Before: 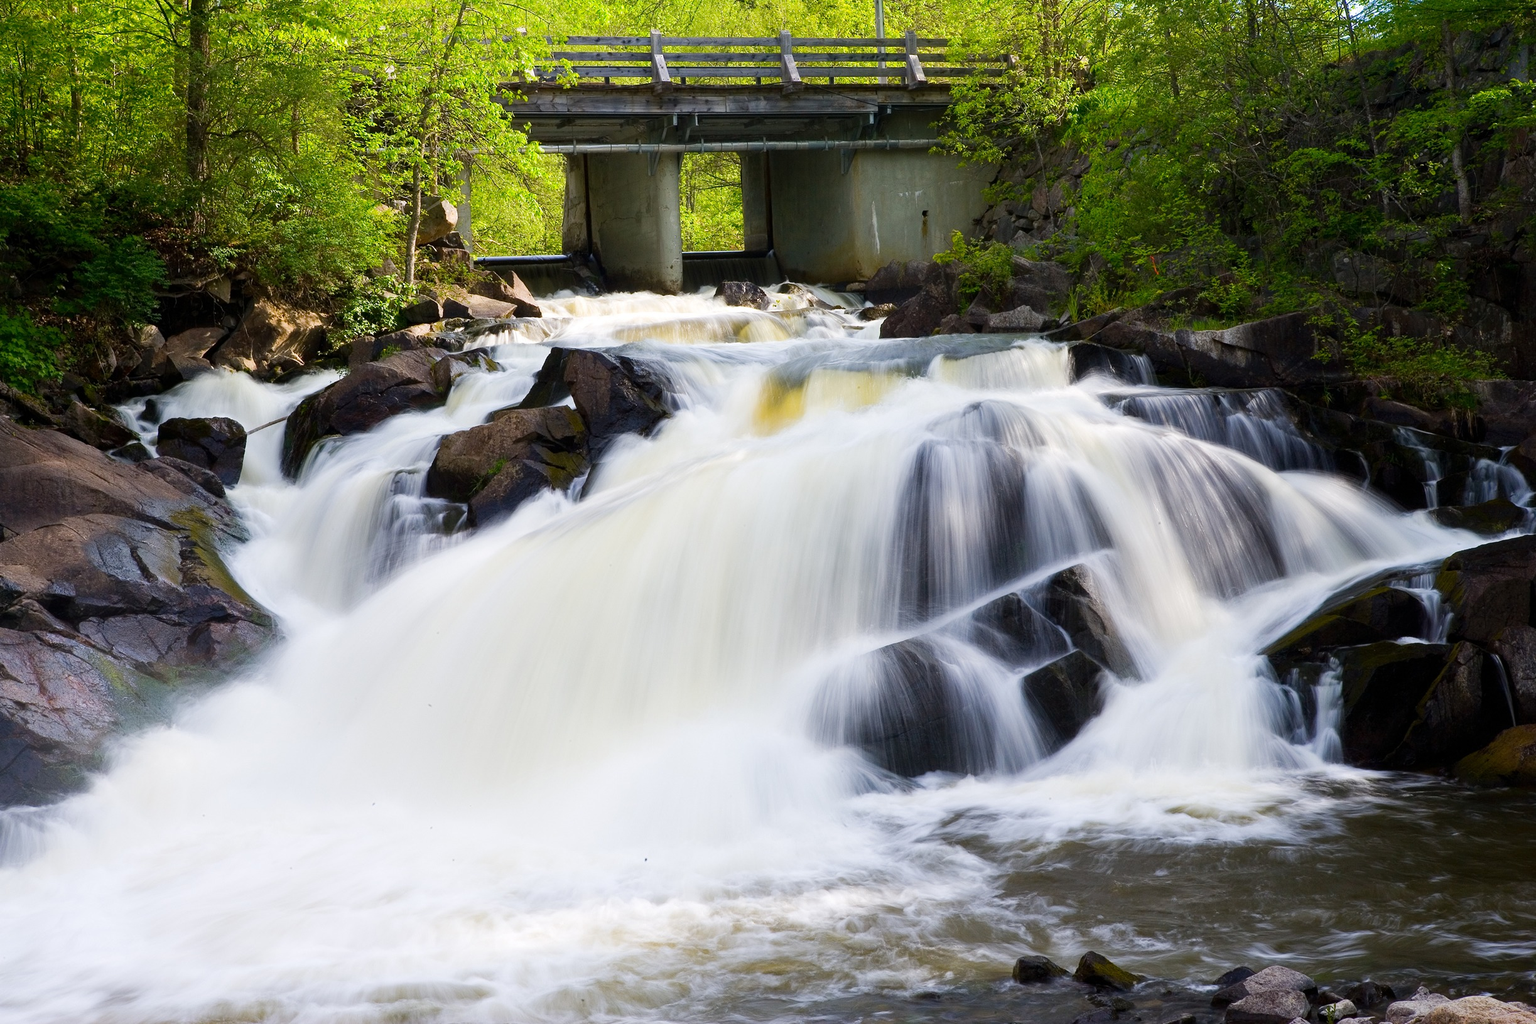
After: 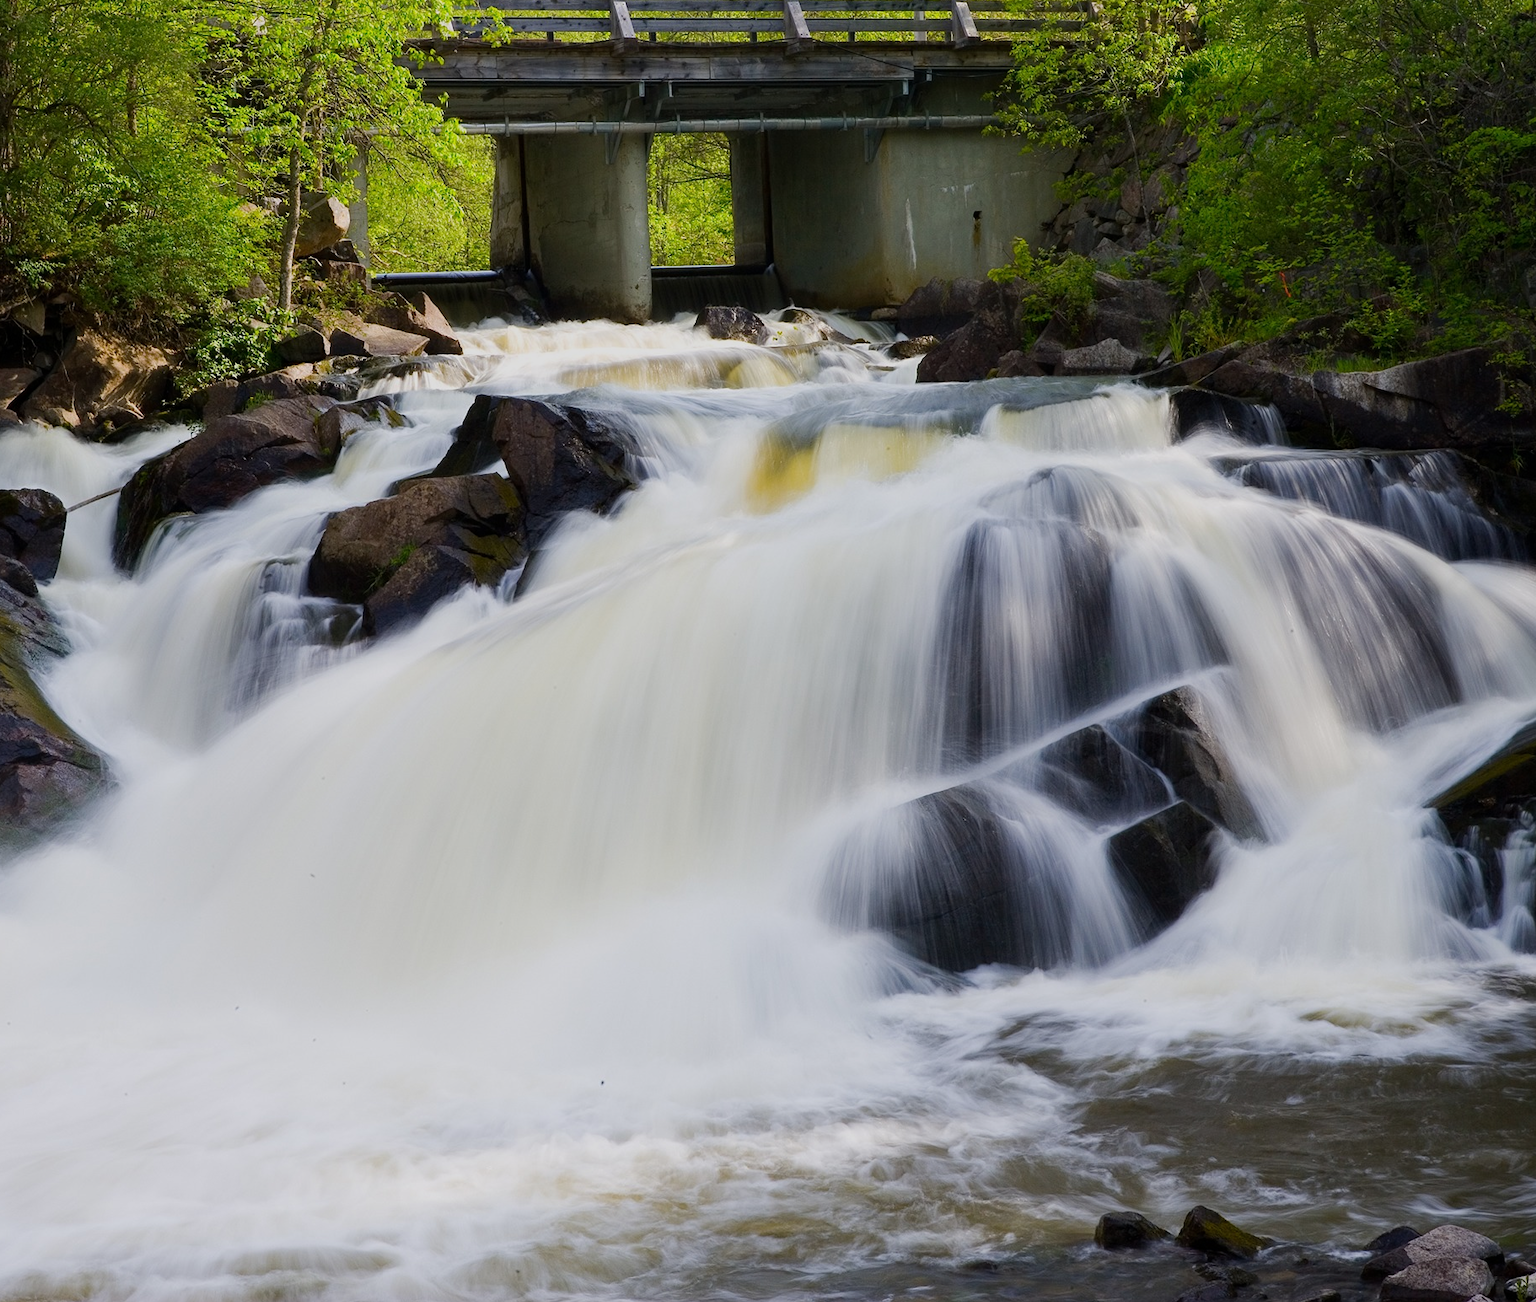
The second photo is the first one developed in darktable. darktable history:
crop and rotate: left 12.918%, top 5.233%, right 12.56%
exposure: exposure -0.468 EV, compensate highlight preservation false
